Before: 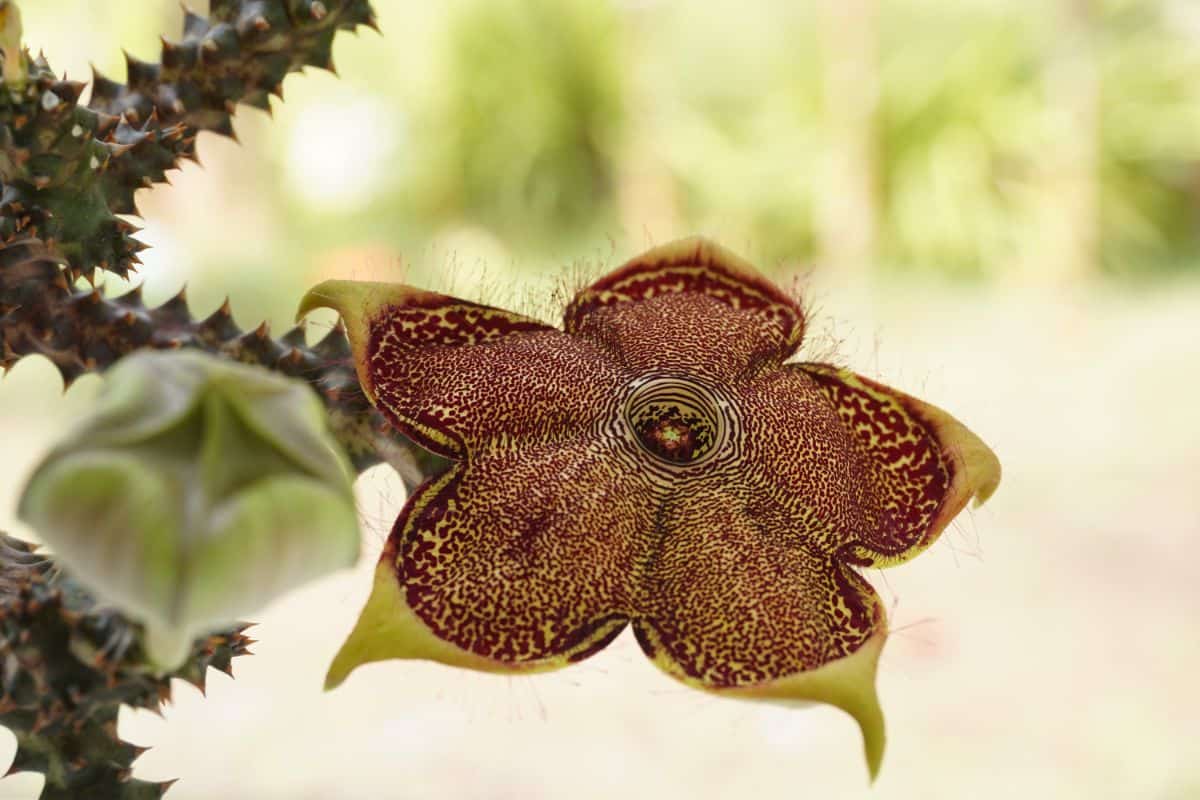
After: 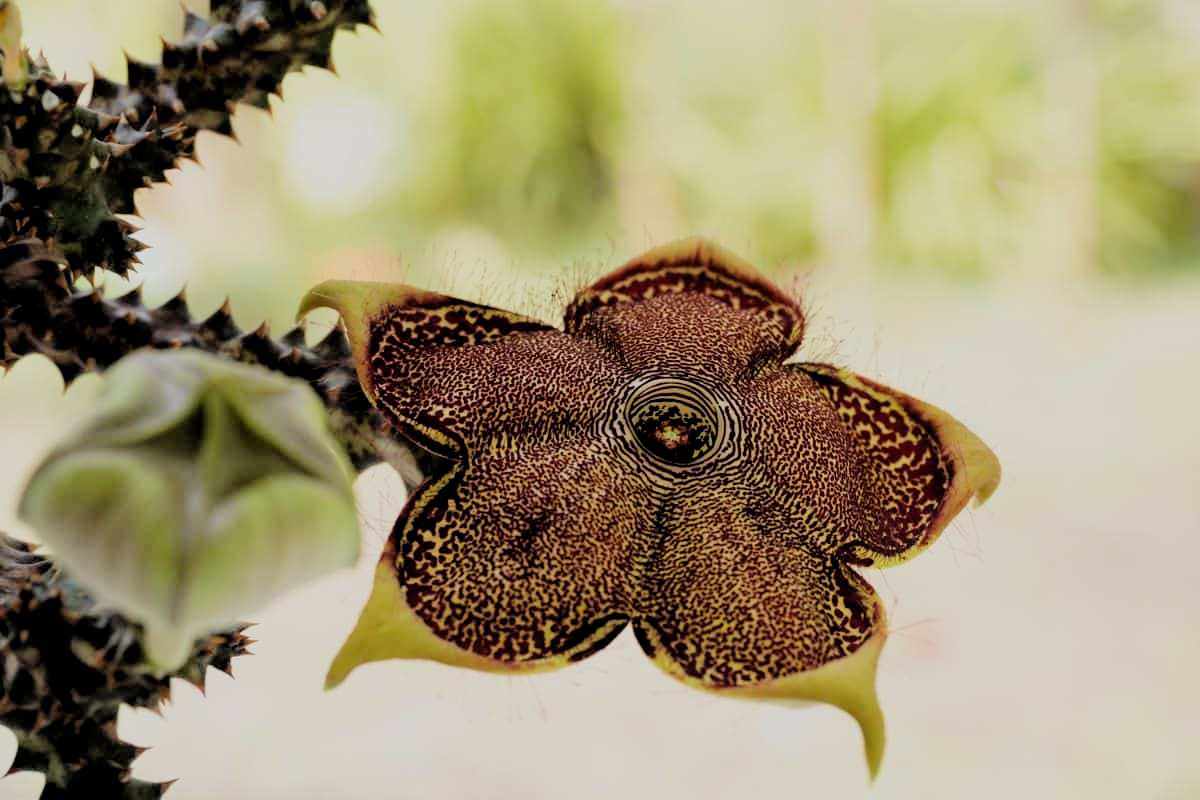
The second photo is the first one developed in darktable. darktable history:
filmic rgb: black relative exposure -2.83 EV, white relative exposure 4.56 EV, hardness 1.77, contrast 1.257
